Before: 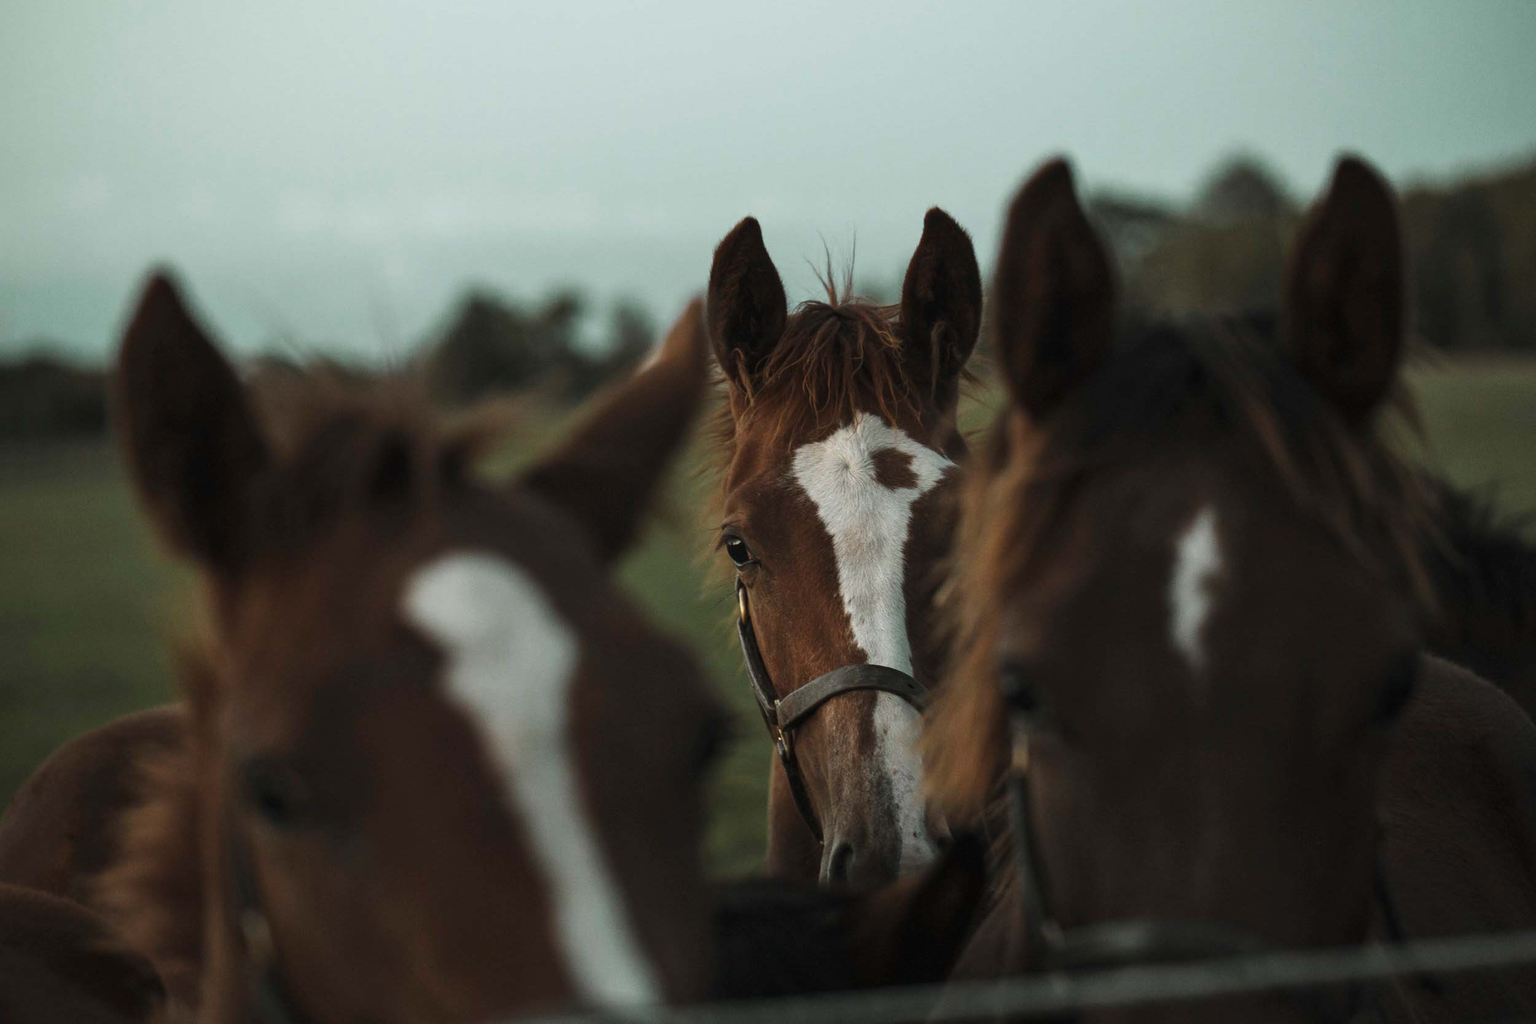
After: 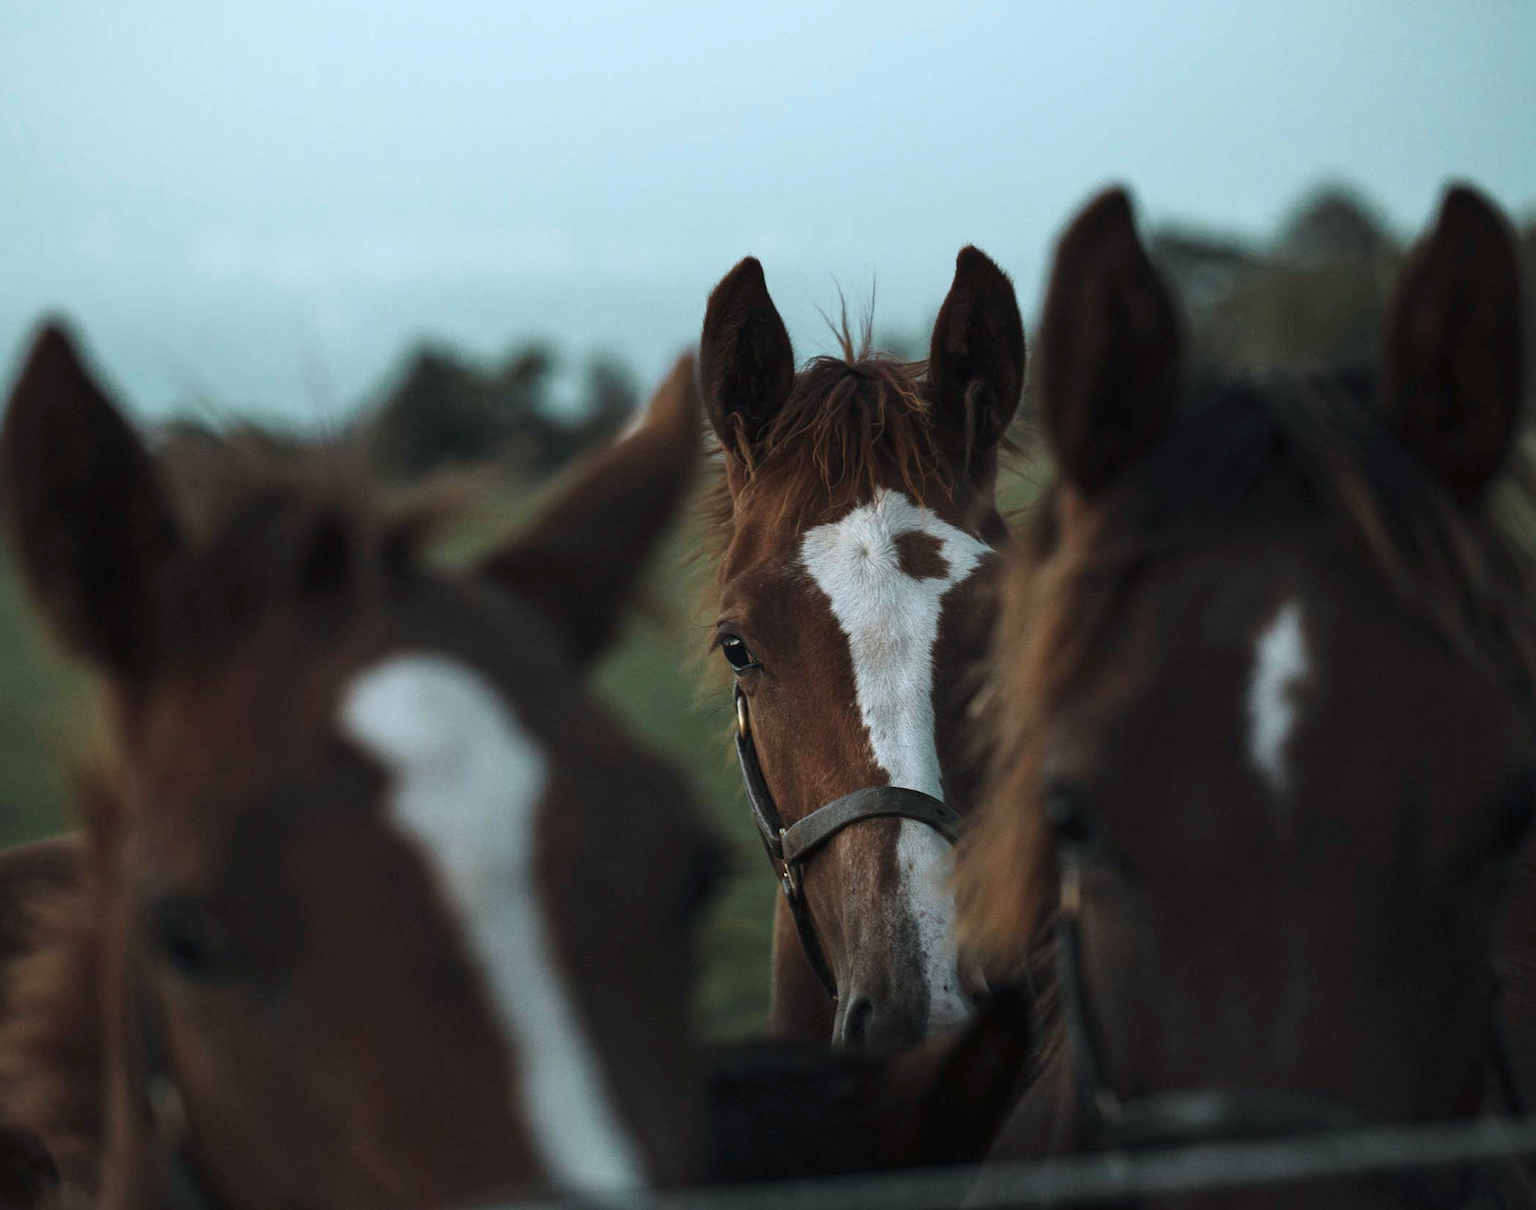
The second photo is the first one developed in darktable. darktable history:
crop: left 7.598%, right 7.873%
color calibration: illuminant custom, x 0.368, y 0.373, temperature 4330.32 K
shadows and highlights: shadows -12.5, white point adjustment 4, highlights 28.33
